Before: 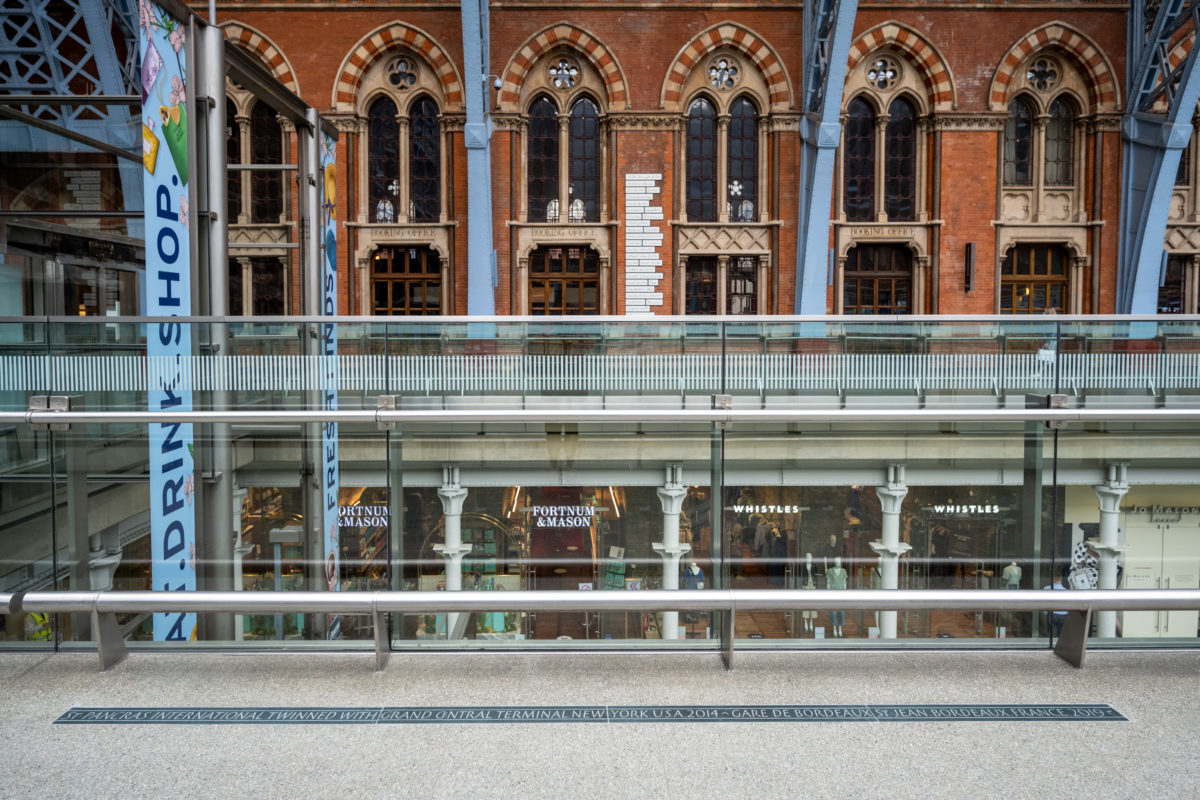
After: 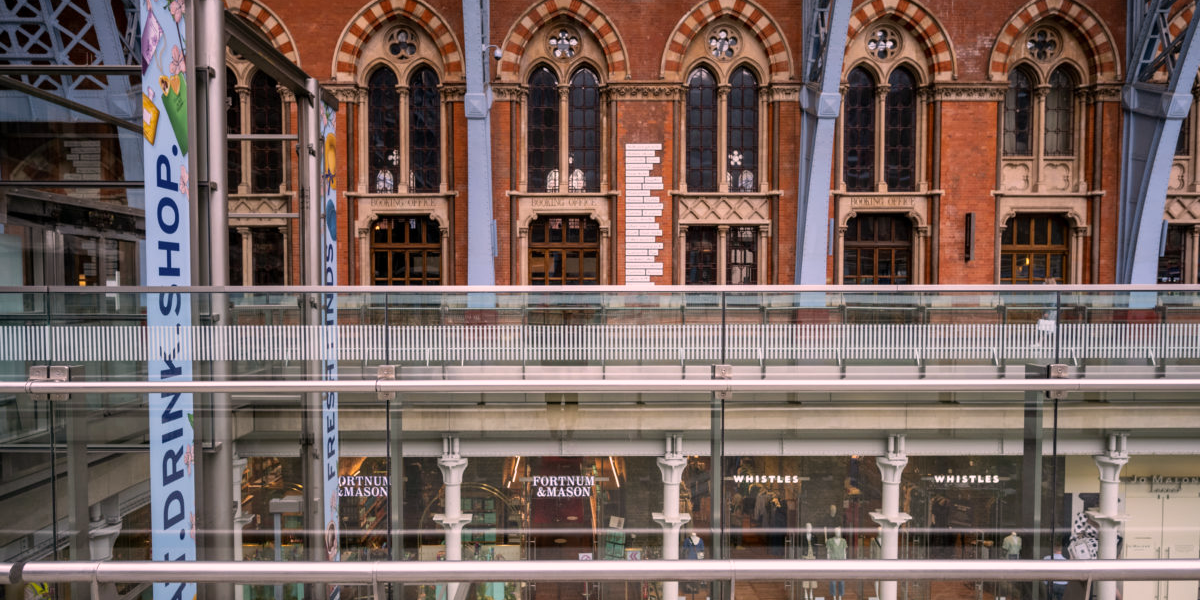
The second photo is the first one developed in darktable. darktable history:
color correction: highlights a* 14.52, highlights b* 4.84
crop: top 3.857%, bottom 21.132%
